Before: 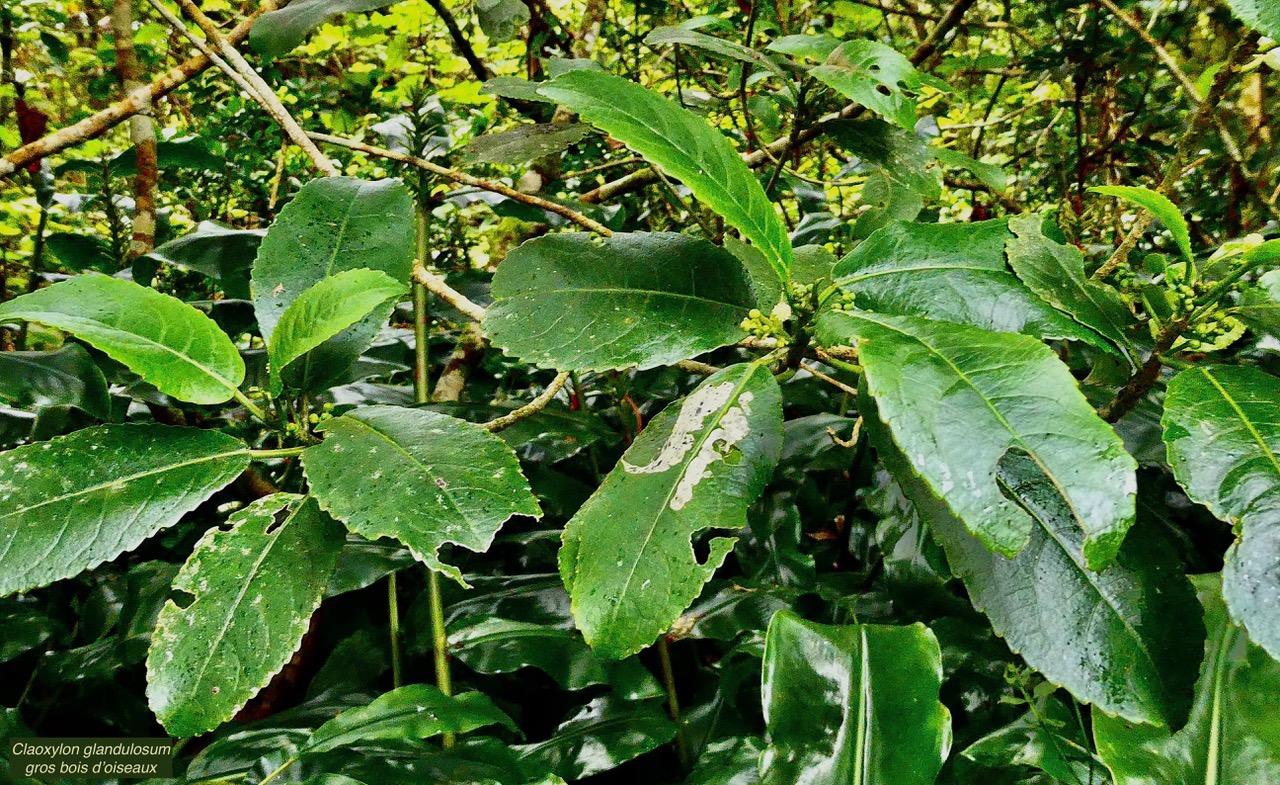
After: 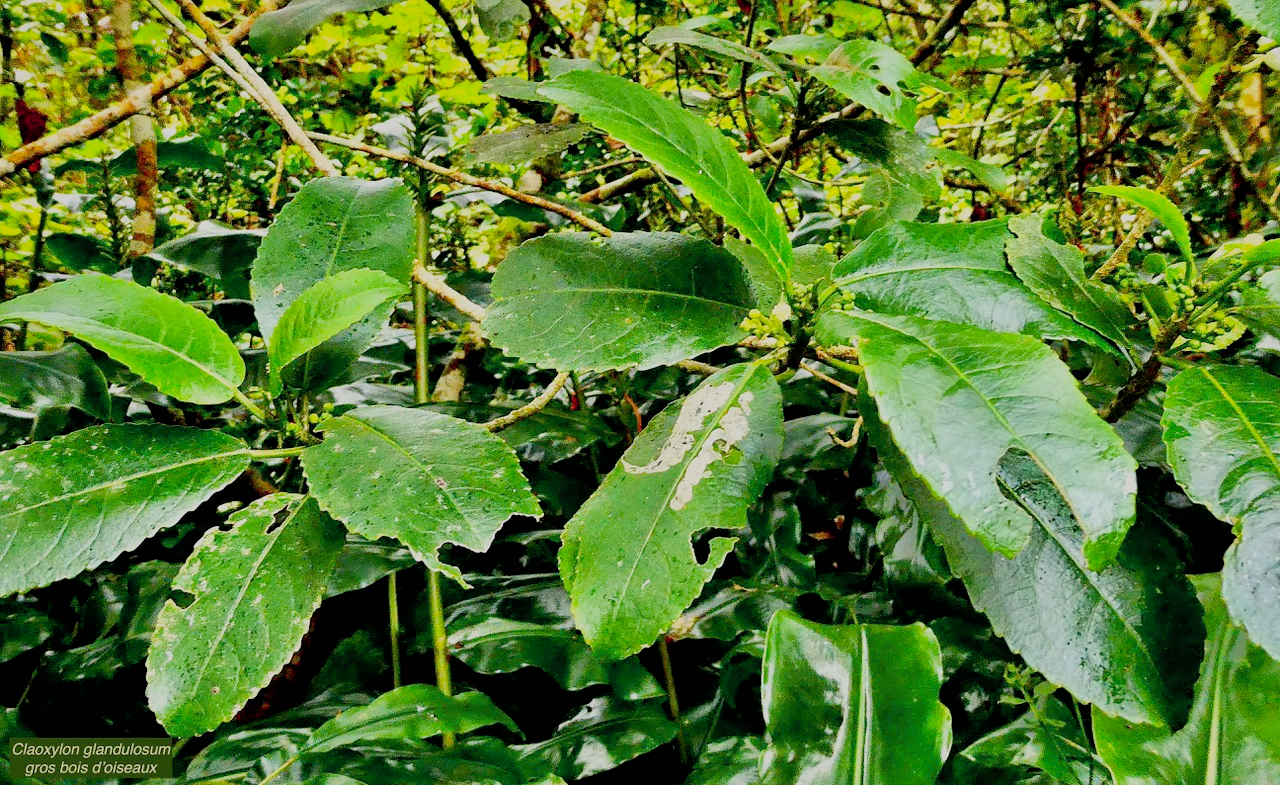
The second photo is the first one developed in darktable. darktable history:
shadows and highlights: on, module defaults
filmic rgb: black relative exposure -7.65 EV, white relative exposure 4.56 EV, hardness 3.61
color balance rgb: highlights gain › luminance 1.157%, highlights gain › chroma 0.474%, highlights gain › hue 44.17°, perceptual saturation grading › global saturation -0.36%
exposure: black level correction 0, exposure 0.692 EV, compensate exposure bias true, compensate highlight preservation false
